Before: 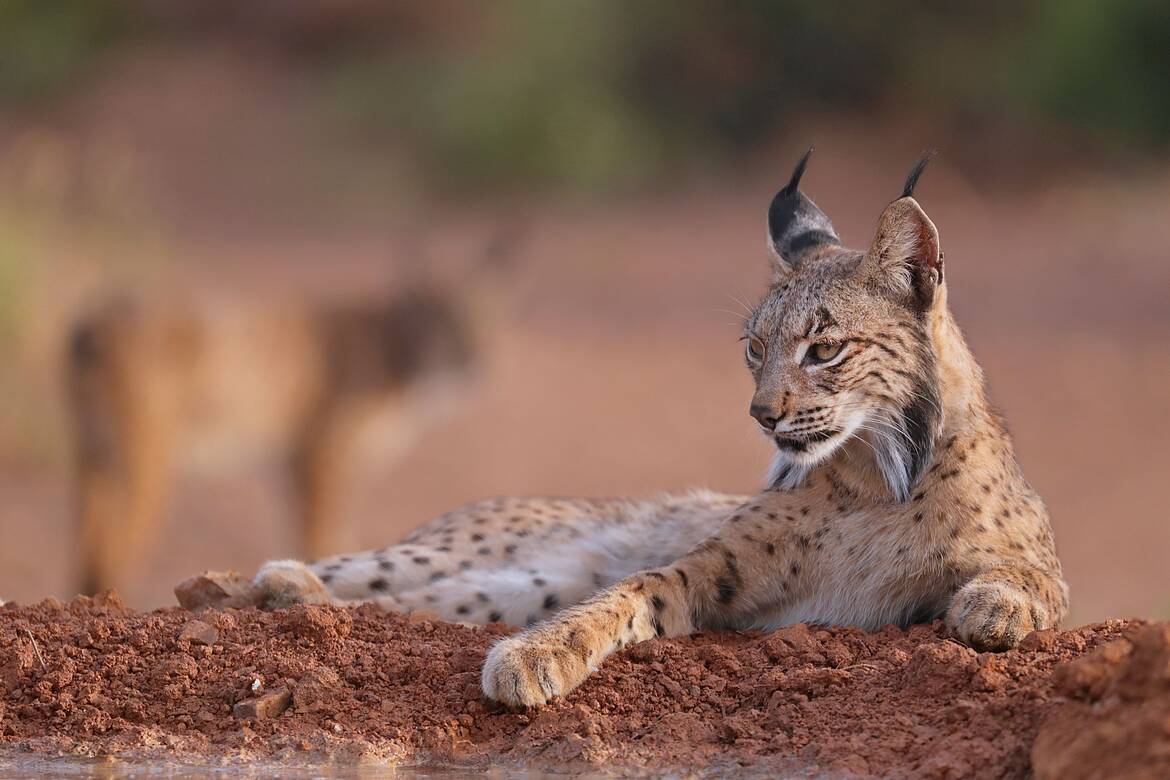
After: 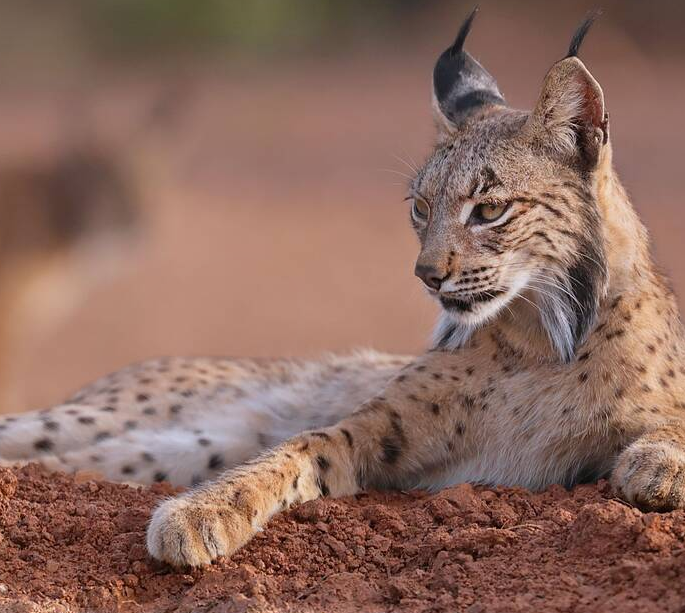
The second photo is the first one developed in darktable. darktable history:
crop and rotate: left 28.688%, top 17.952%, right 12.69%, bottom 3.418%
shadows and highlights: shadows 29.67, highlights -30.46, low approximation 0.01, soften with gaussian
